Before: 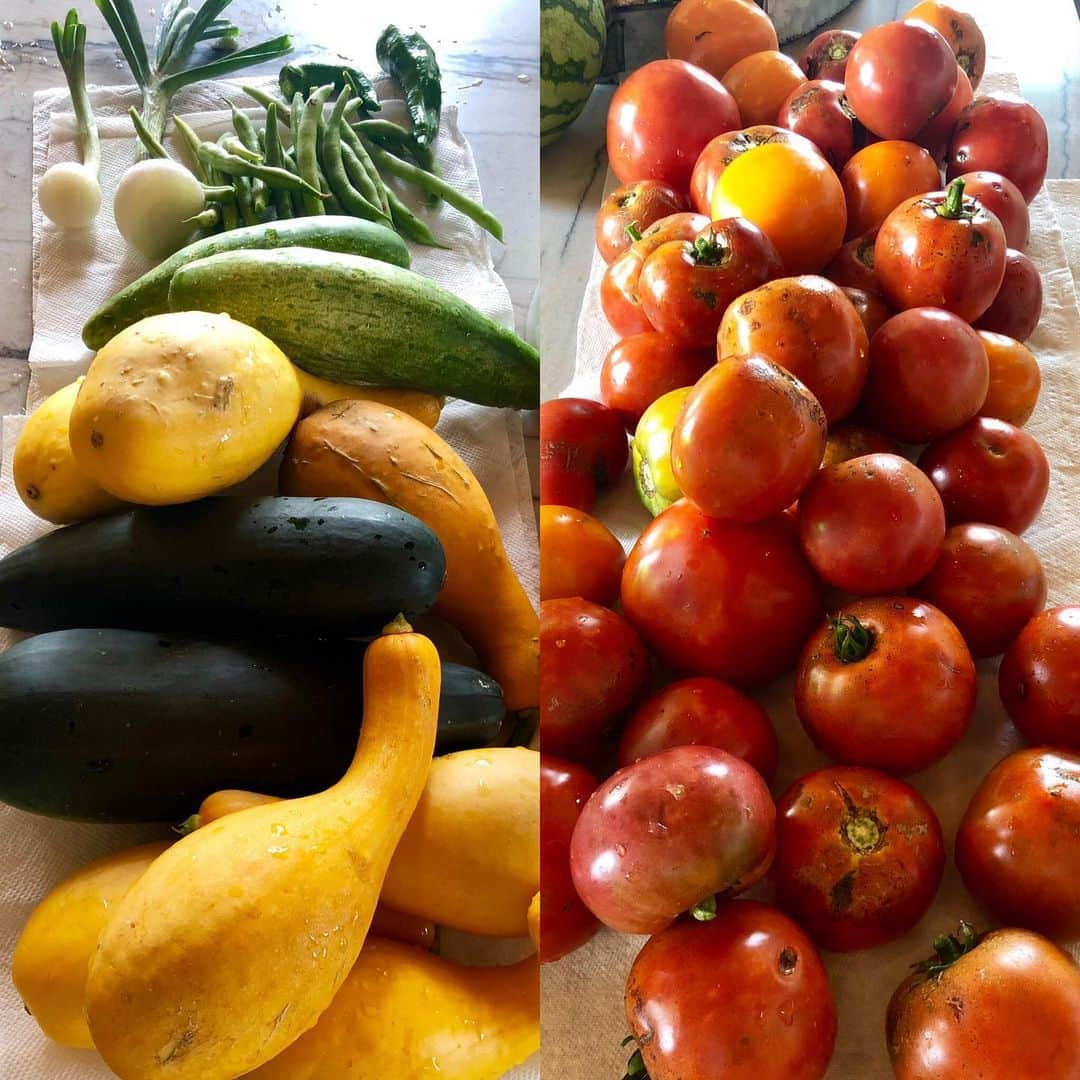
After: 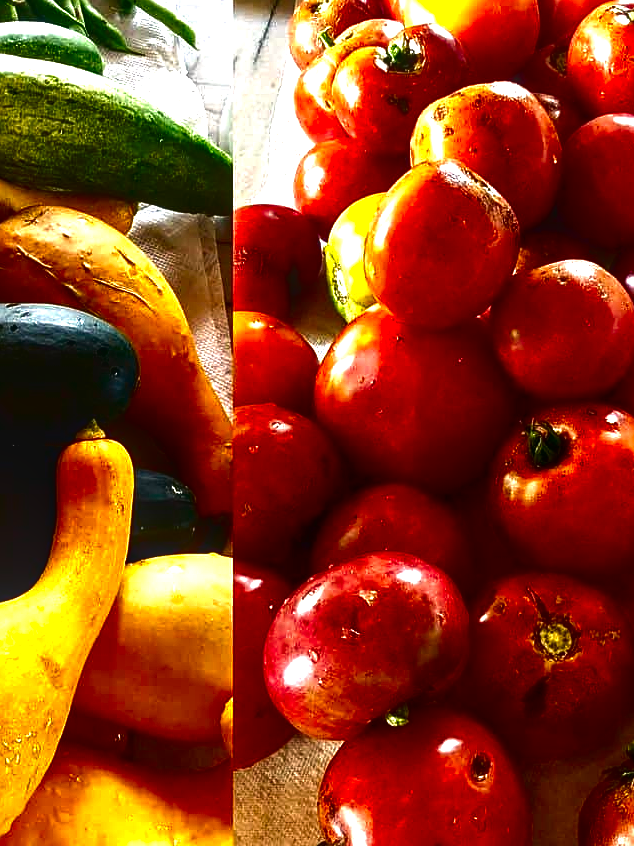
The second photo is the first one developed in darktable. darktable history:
contrast brightness saturation: contrast 0.088, brightness -0.581, saturation 0.171
color correction: highlights a* 0.647, highlights b* 2.82, saturation 1.1
sharpen: on, module defaults
tone equalizer: -8 EV -0.389 EV, -7 EV -0.371 EV, -6 EV -0.356 EV, -5 EV -0.257 EV, -3 EV 0.211 EV, -2 EV 0.361 EV, -1 EV 0.404 EV, +0 EV 0.44 EV, mask exposure compensation -0.498 EV
exposure: exposure 0.548 EV, compensate exposure bias true, compensate highlight preservation false
local contrast: on, module defaults
crop and rotate: left 28.507%, top 17.97%, right 12.745%, bottom 3.65%
